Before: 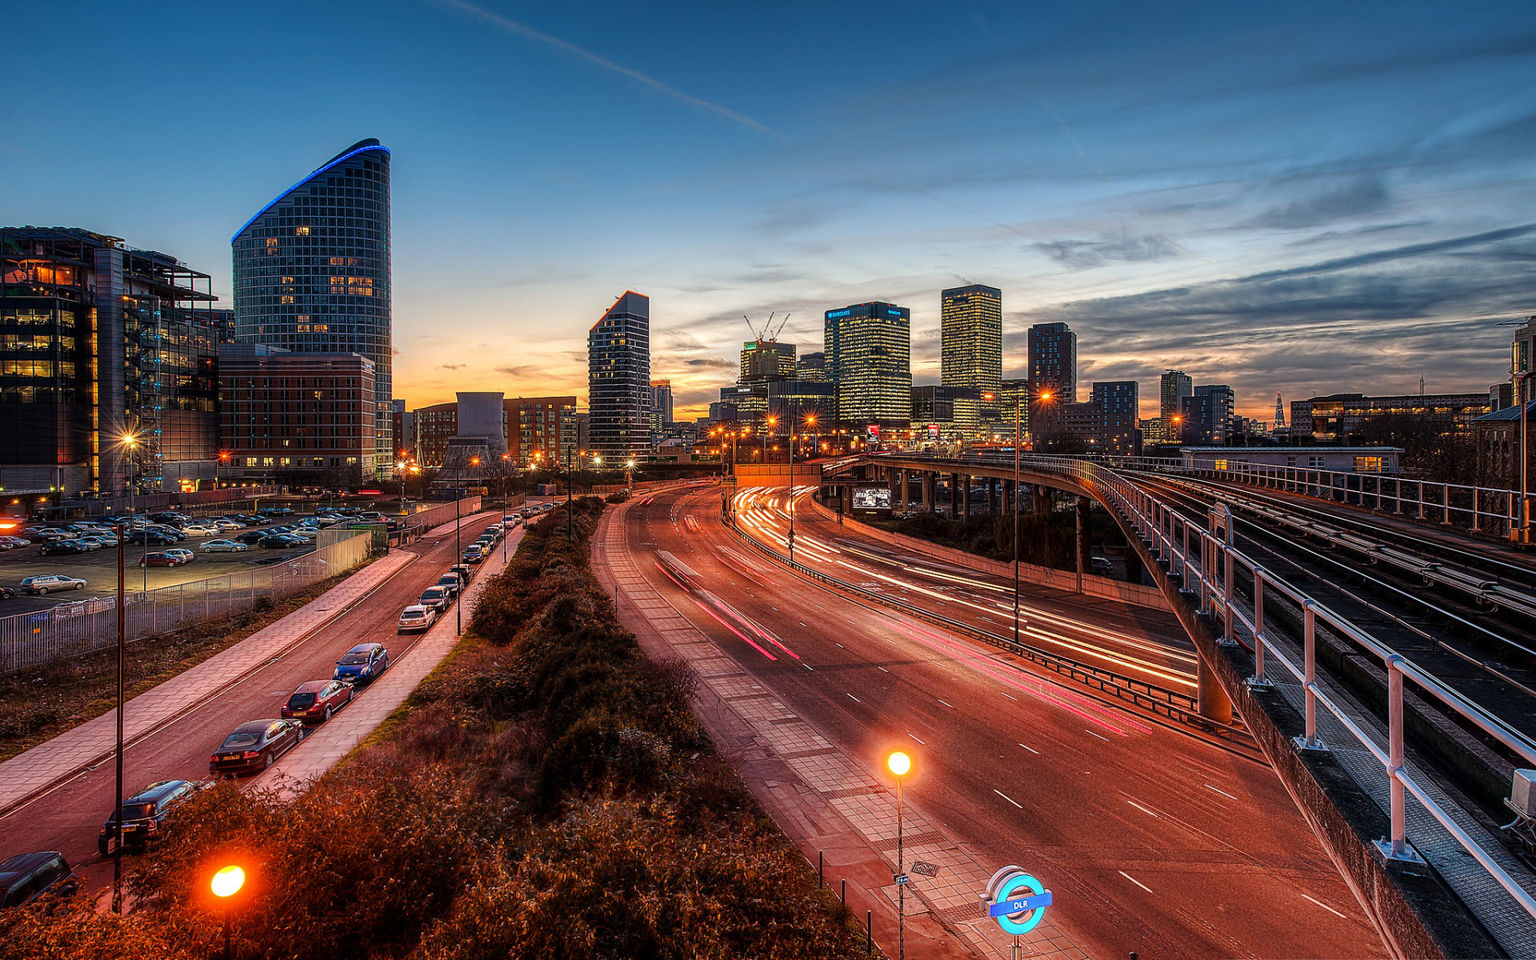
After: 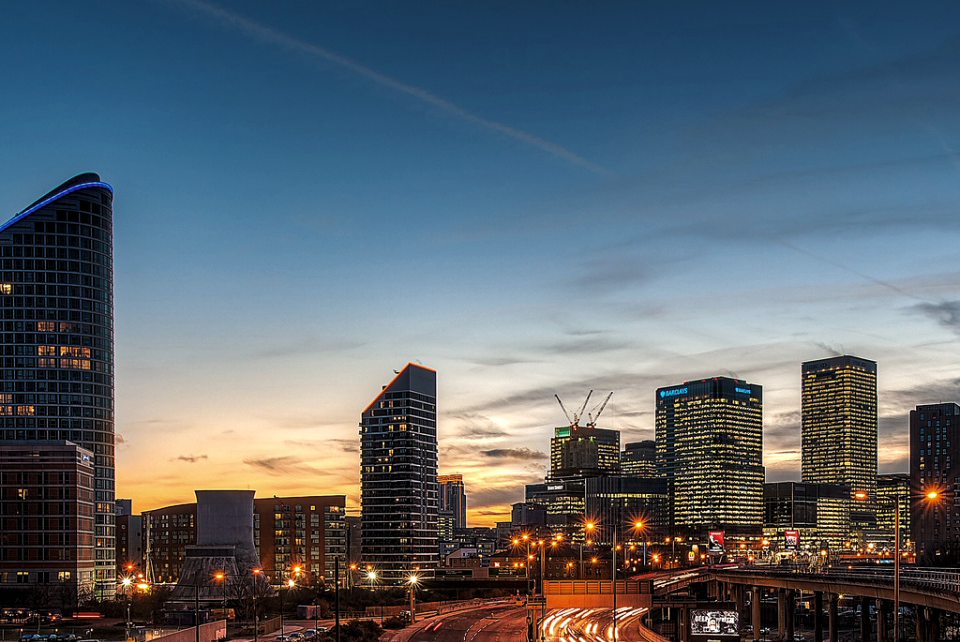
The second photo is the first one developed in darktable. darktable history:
crop: left 19.556%, right 30.401%, bottom 46.458%
levels: levels [0.029, 0.545, 0.971]
